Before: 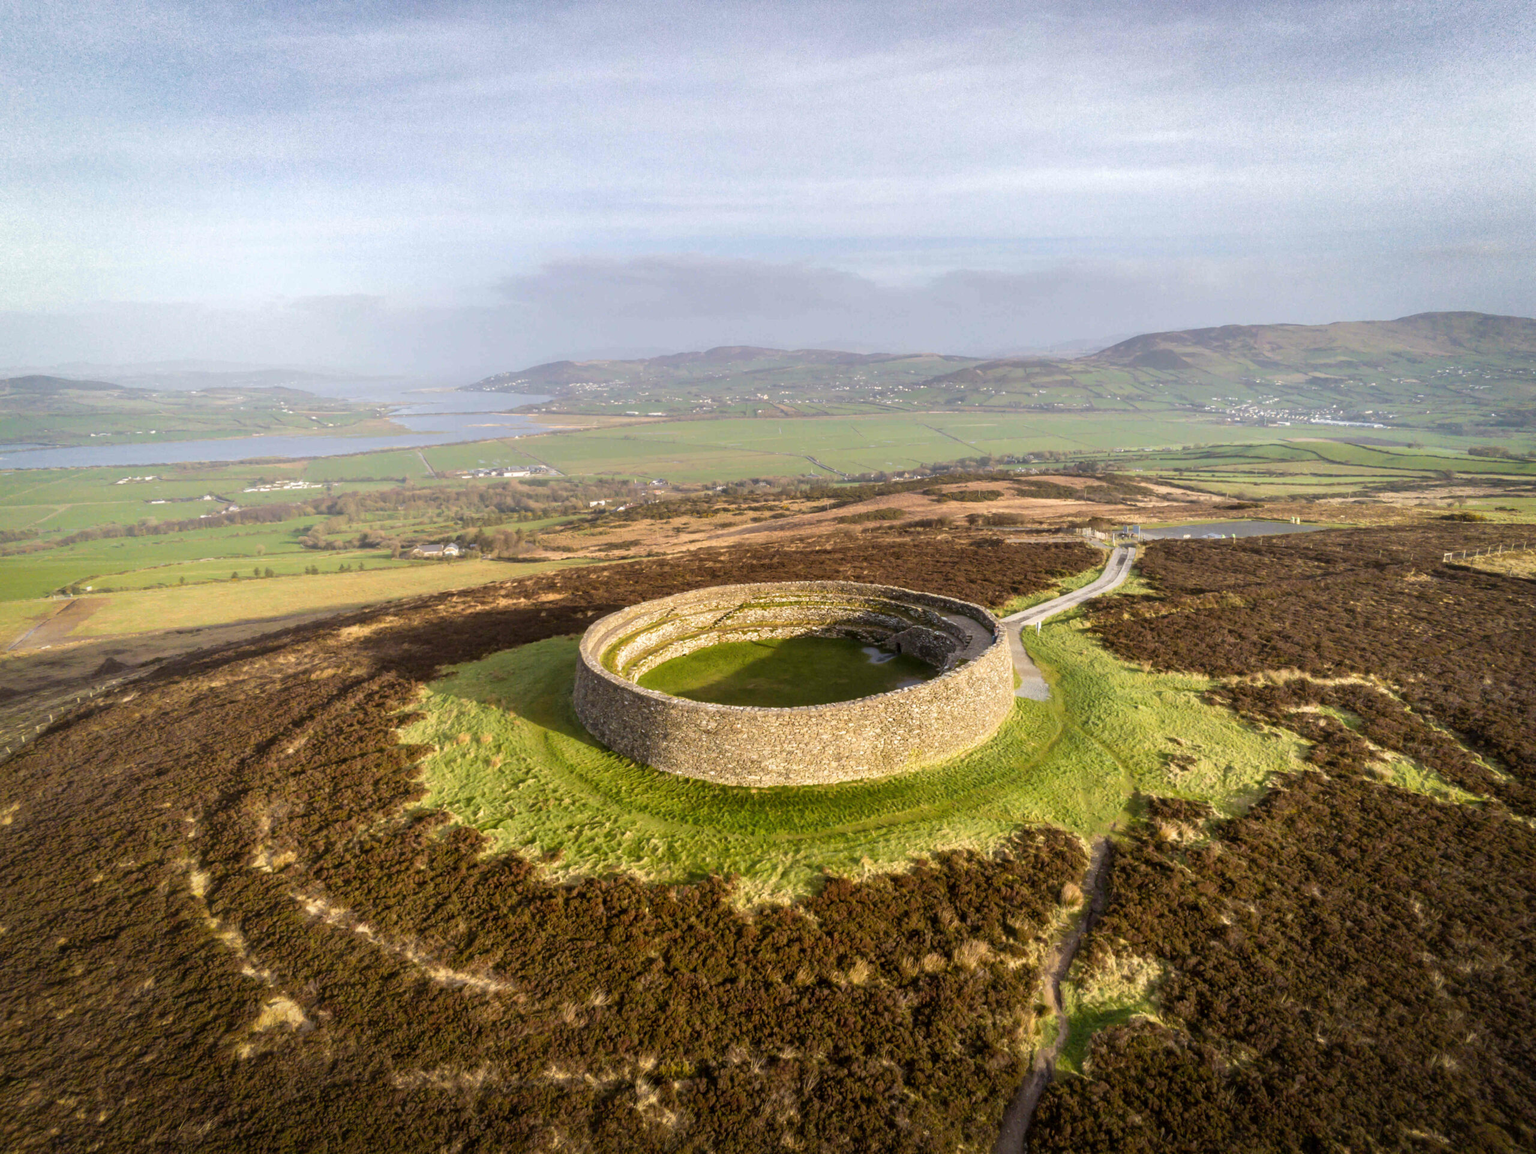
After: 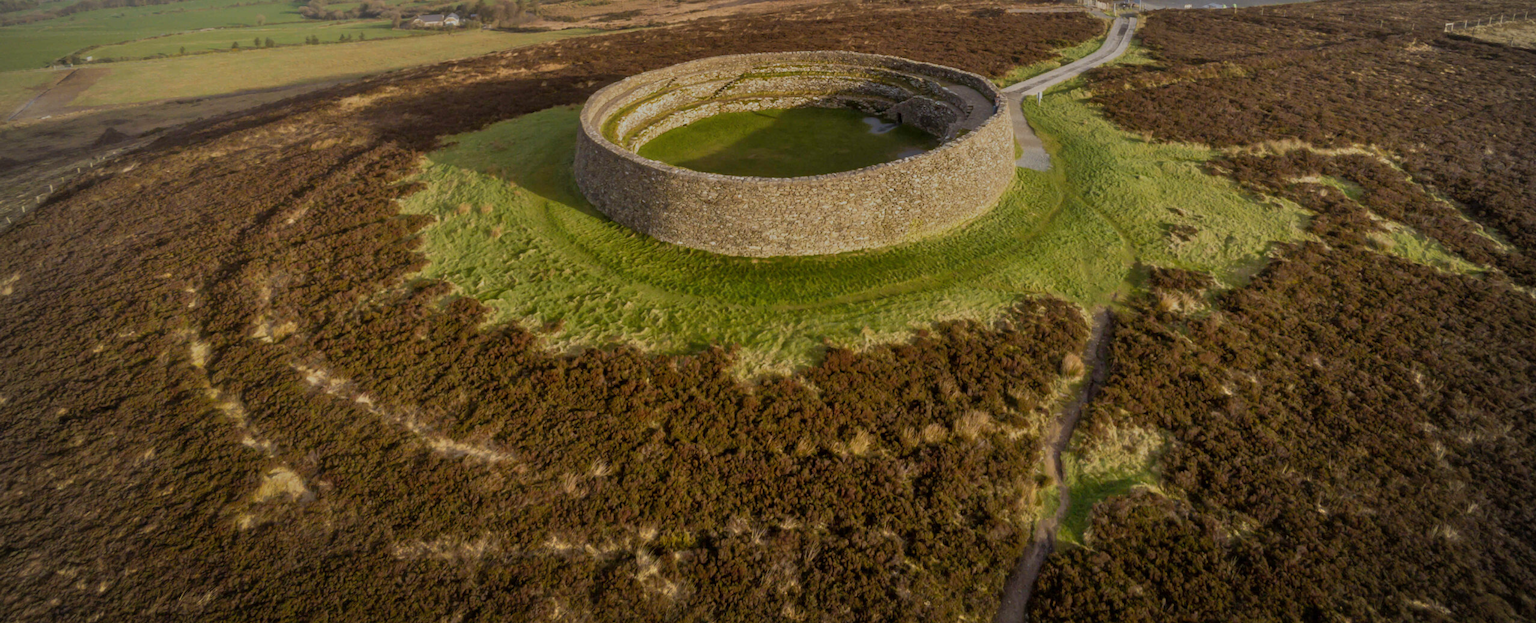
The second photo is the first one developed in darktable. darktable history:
tone equalizer: -8 EV -0.033 EV, -7 EV 0.008 EV, -6 EV -0.007 EV, -5 EV 0.004 EV, -4 EV -0.043 EV, -3 EV -0.234 EV, -2 EV -0.632 EV, -1 EV -0.98 EV, +0 EV -0.985 EV
vignetting: brightness -0.287, unbound false
crop and rotate: top 45.98%, right 0.059%
color calibration: illuminant same as pipeline (D50), adaptation XYZ, x 0.346, y 0.358, temperature 5008.16 K
